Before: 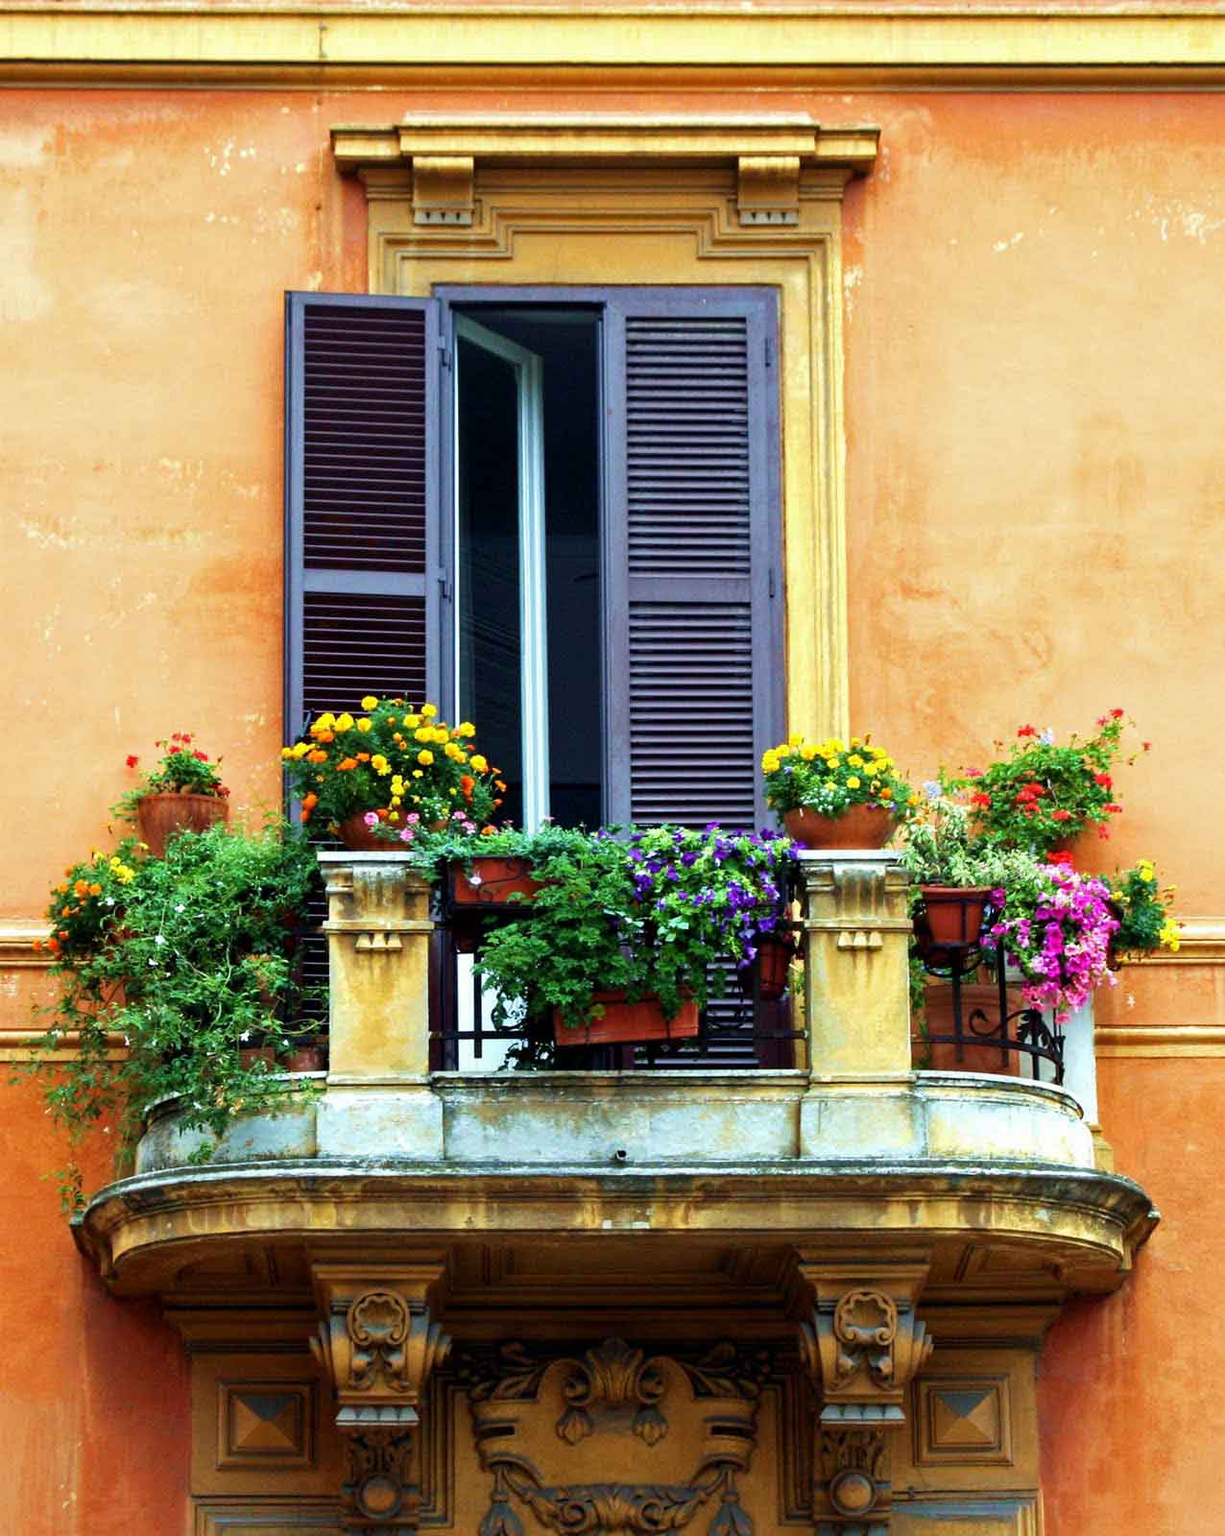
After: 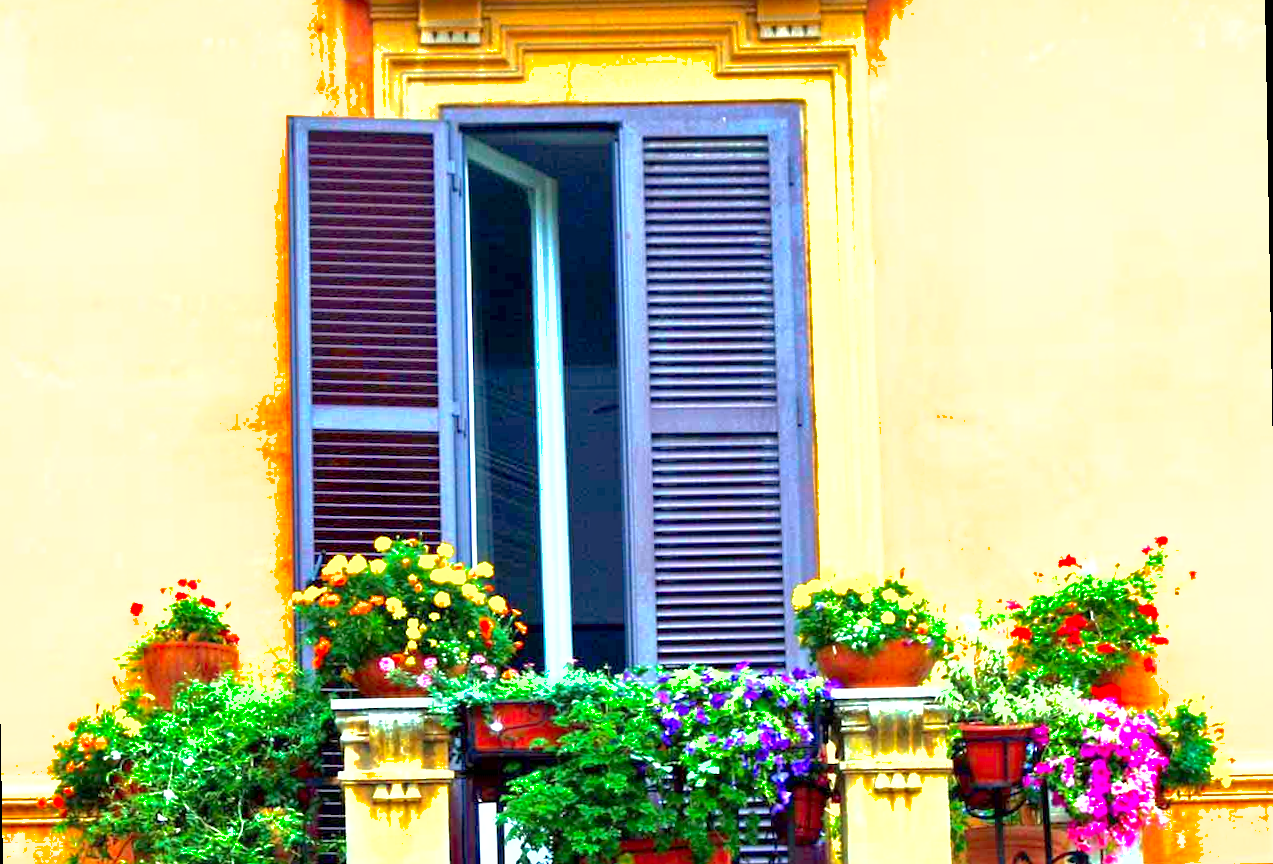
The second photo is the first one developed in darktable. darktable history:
contrast brightness saturation: contrast 0.09, saturation 0.28
local contrast: mode bilateral grid, contrast 20, coarseness 50, detail 132%, midtone range 0.2
crop and rotate: top 10.605%, bottom 33.274%
shadows and highlights: on, module defaults
rotate and perspective: rotation -1°, crop left 0.011, crop right 0.989, crop top 0.025, crop bottom 0.975
exposure: exposure 1.25 EV, compensate exposure bias true, compensate highlight preservation false
